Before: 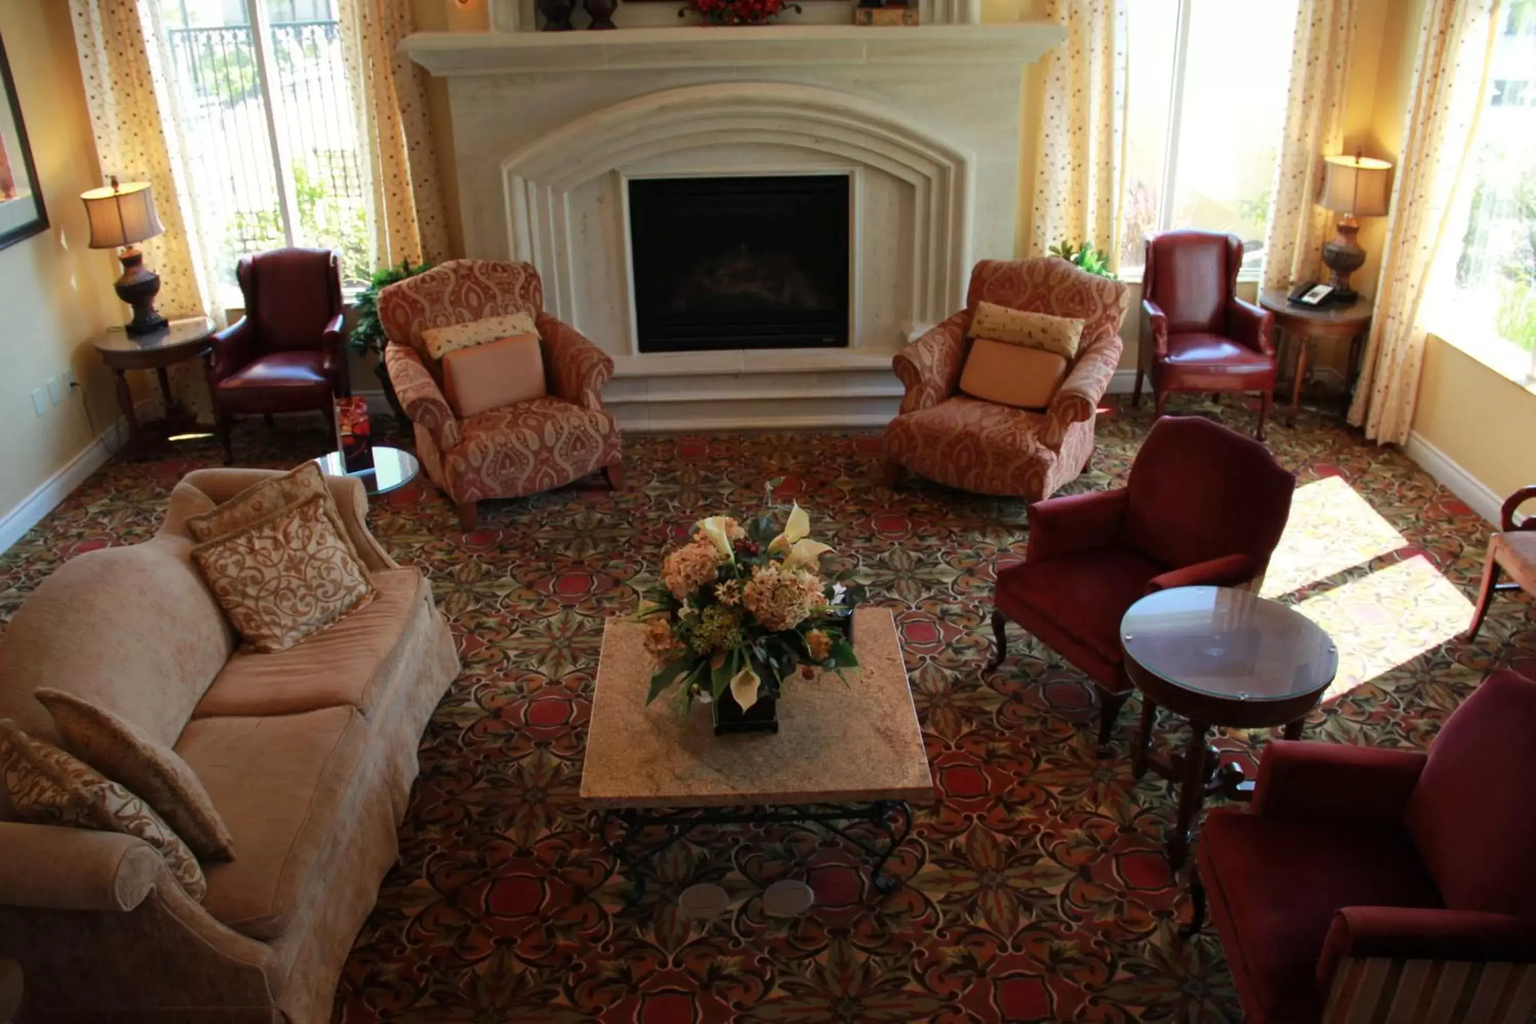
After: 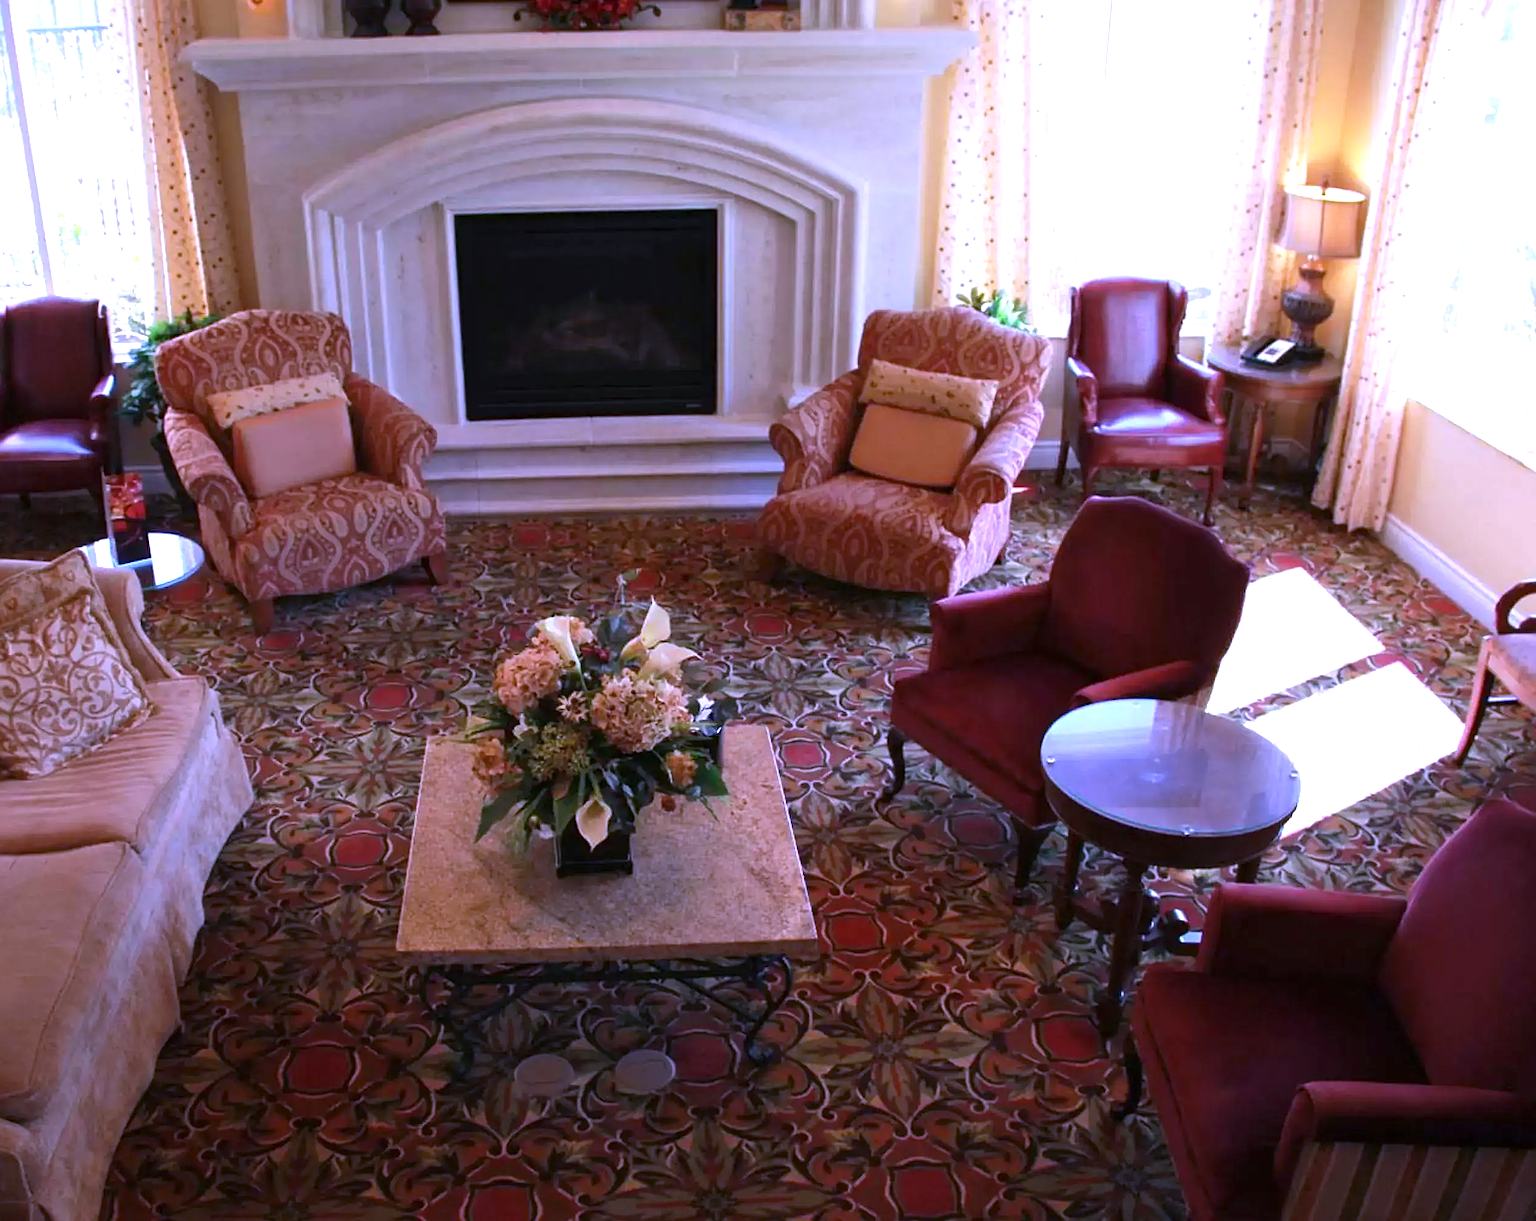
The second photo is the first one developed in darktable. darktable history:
crop: left 16.145%
white balance: red 0.98, blue 1.61
sharpen: on, module defaults
exposure: black level correction 0, exposure 0.7 EV, compensate exposure bias true, compensate highlight preservation false
color correction: highlights b* 3
